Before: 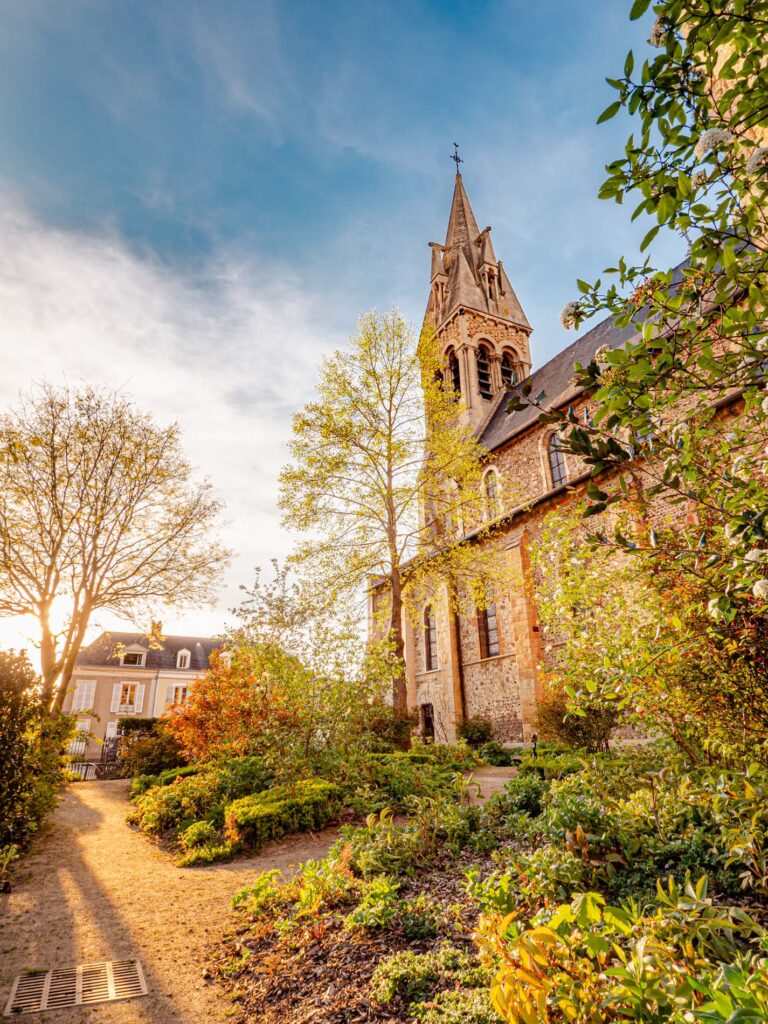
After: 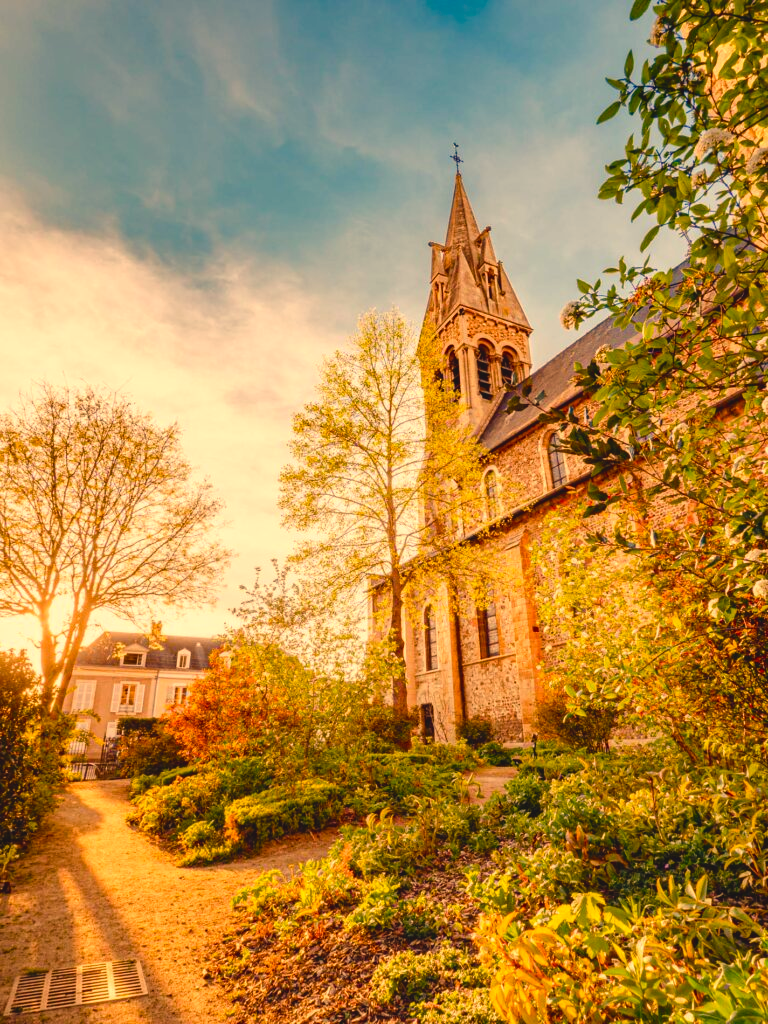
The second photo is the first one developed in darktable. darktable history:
white balance: red 1.123, blue 0.83
color balance rgb: shadows lift › chroma 2%, shadows lift › hue 247.2°, power › chroma 0.3%, power › hue 25.2°, highlights gain › chroma 3%, highlights gain › hue 60°, global offset › luminance 0.75%, perceptual saturation grading › global saturation 20%, perceptual saturation grading › highlights -20%, perceptual saturation grading › shadows 30%, global vibrance 20%
